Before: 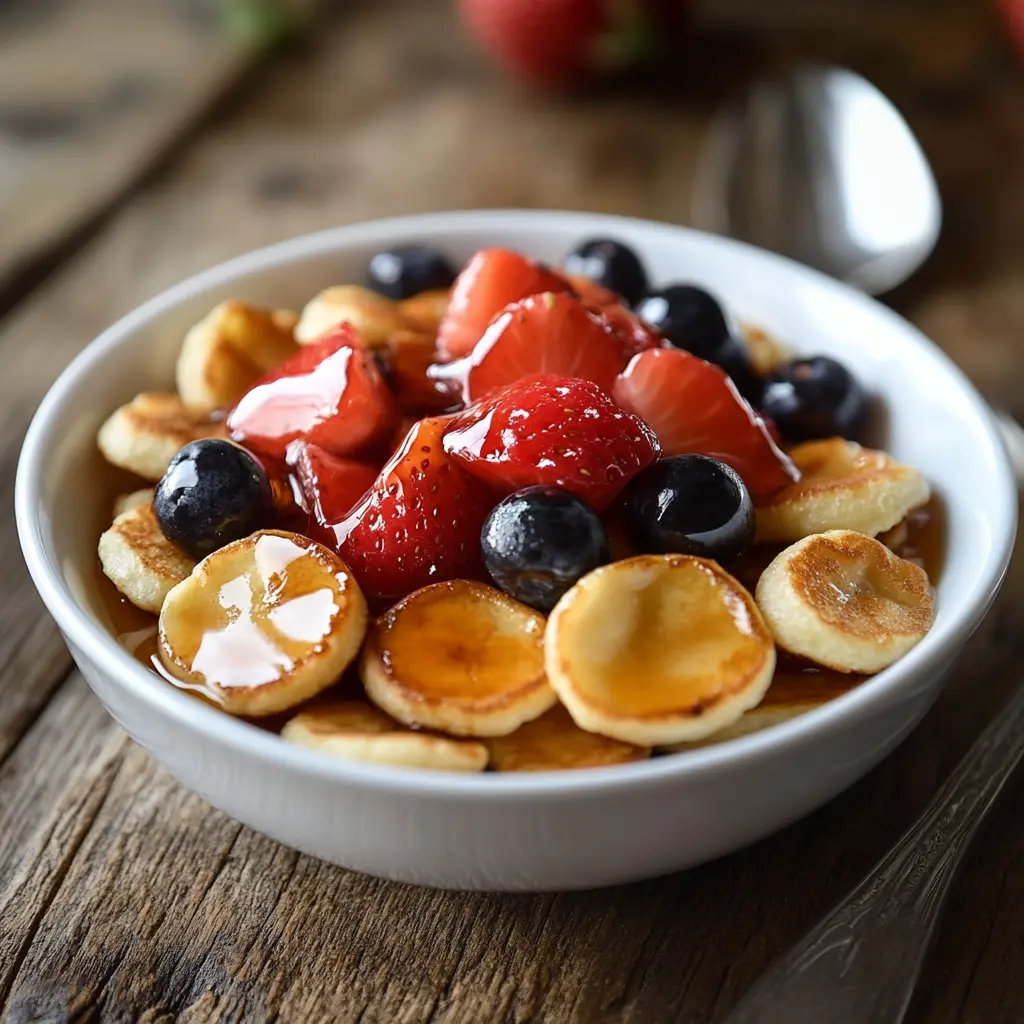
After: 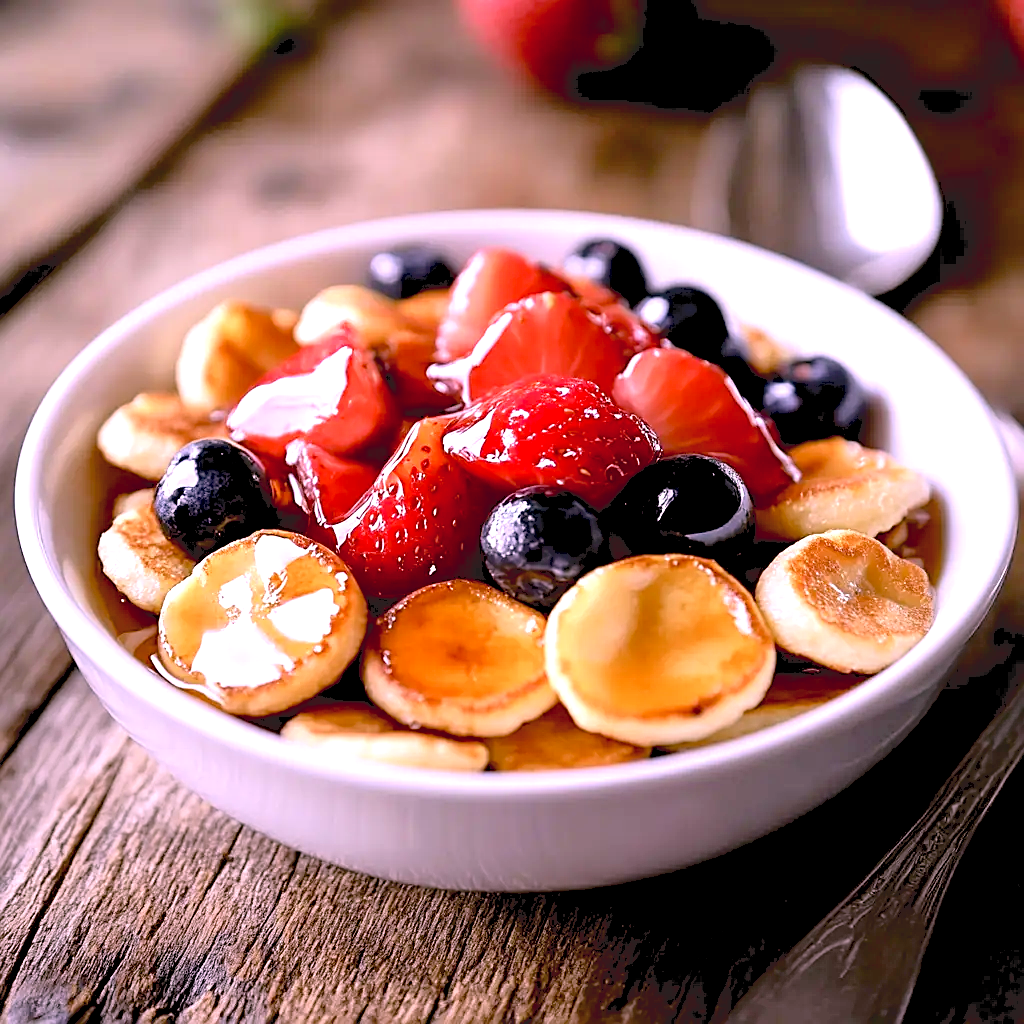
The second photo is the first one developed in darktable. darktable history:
color calibration: gray › normalize channels true, illuminant custom, x 0.367, y 0.392, temperature 4438.05 K, gamut compression 0.03
exposure: black level correction 0.012, exposure 0.692 EV, compensate highlight preservation false
color correction: highlights a* 14.67, highlights b* 4.83
sharpen: on, module defaults
tone curve: curves: ch0 [(0, 0) (0.003, 0.132) (0.011, 0.13) (0.025, 0.134) (0.044, 0.138) (0.069, 0.154) (0.1, 0.17) (0.136, 0.198) (0.177, 0.25) (0.224, 0.308) (0.277, 0.371) (0.335, 0.432) (0.399, 0.491) (0.468, 0.55) (0.543, 0.612) (0.623, 0.679) (0.709, 0.766) (0.801, 0.842) (0.898, 0.912) (1, 1)], color space Lab, independent channels, preserve colors none
